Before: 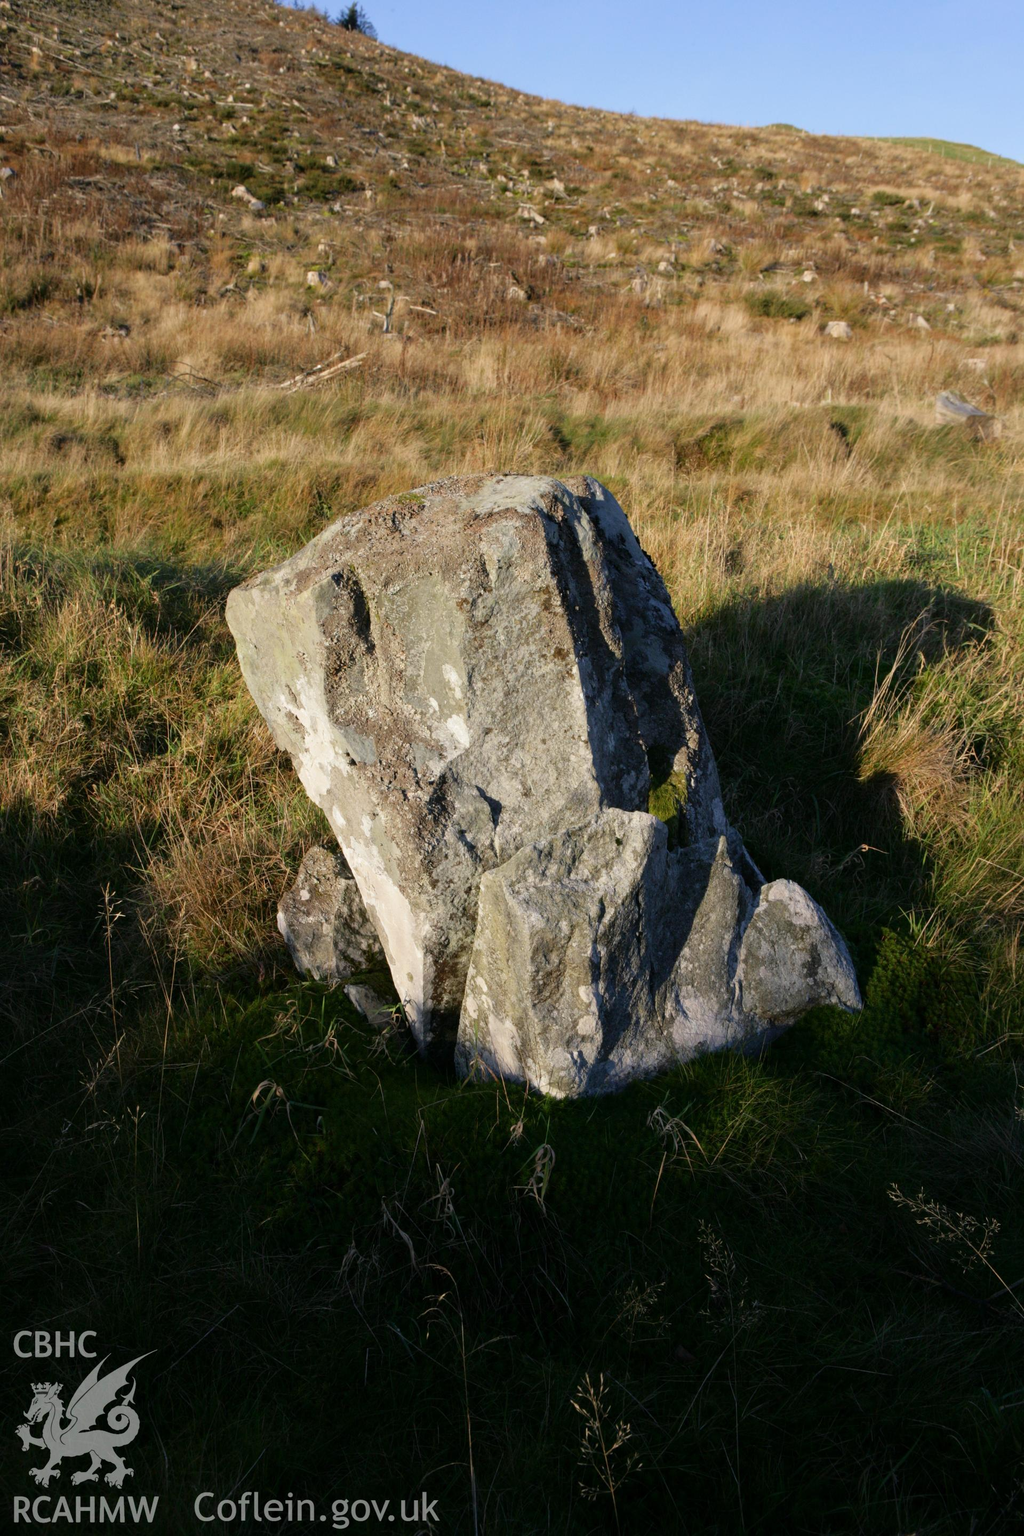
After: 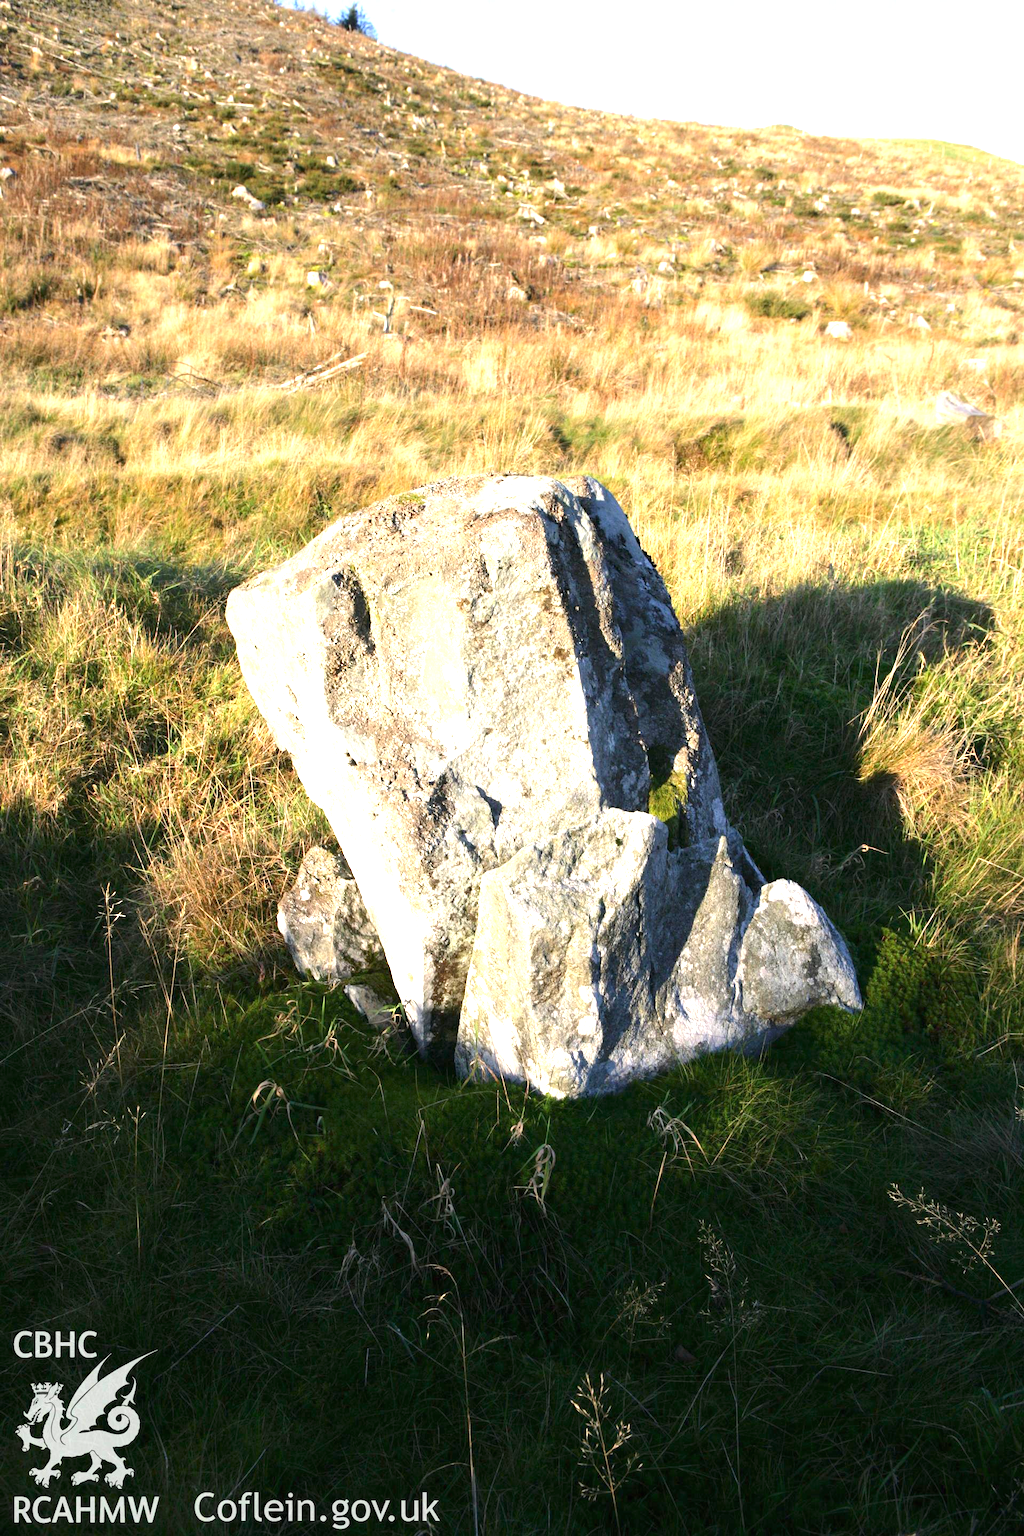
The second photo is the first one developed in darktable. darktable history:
exposure: black level correction 0, exposure 1.698 EV, compensate highlight preservation false
